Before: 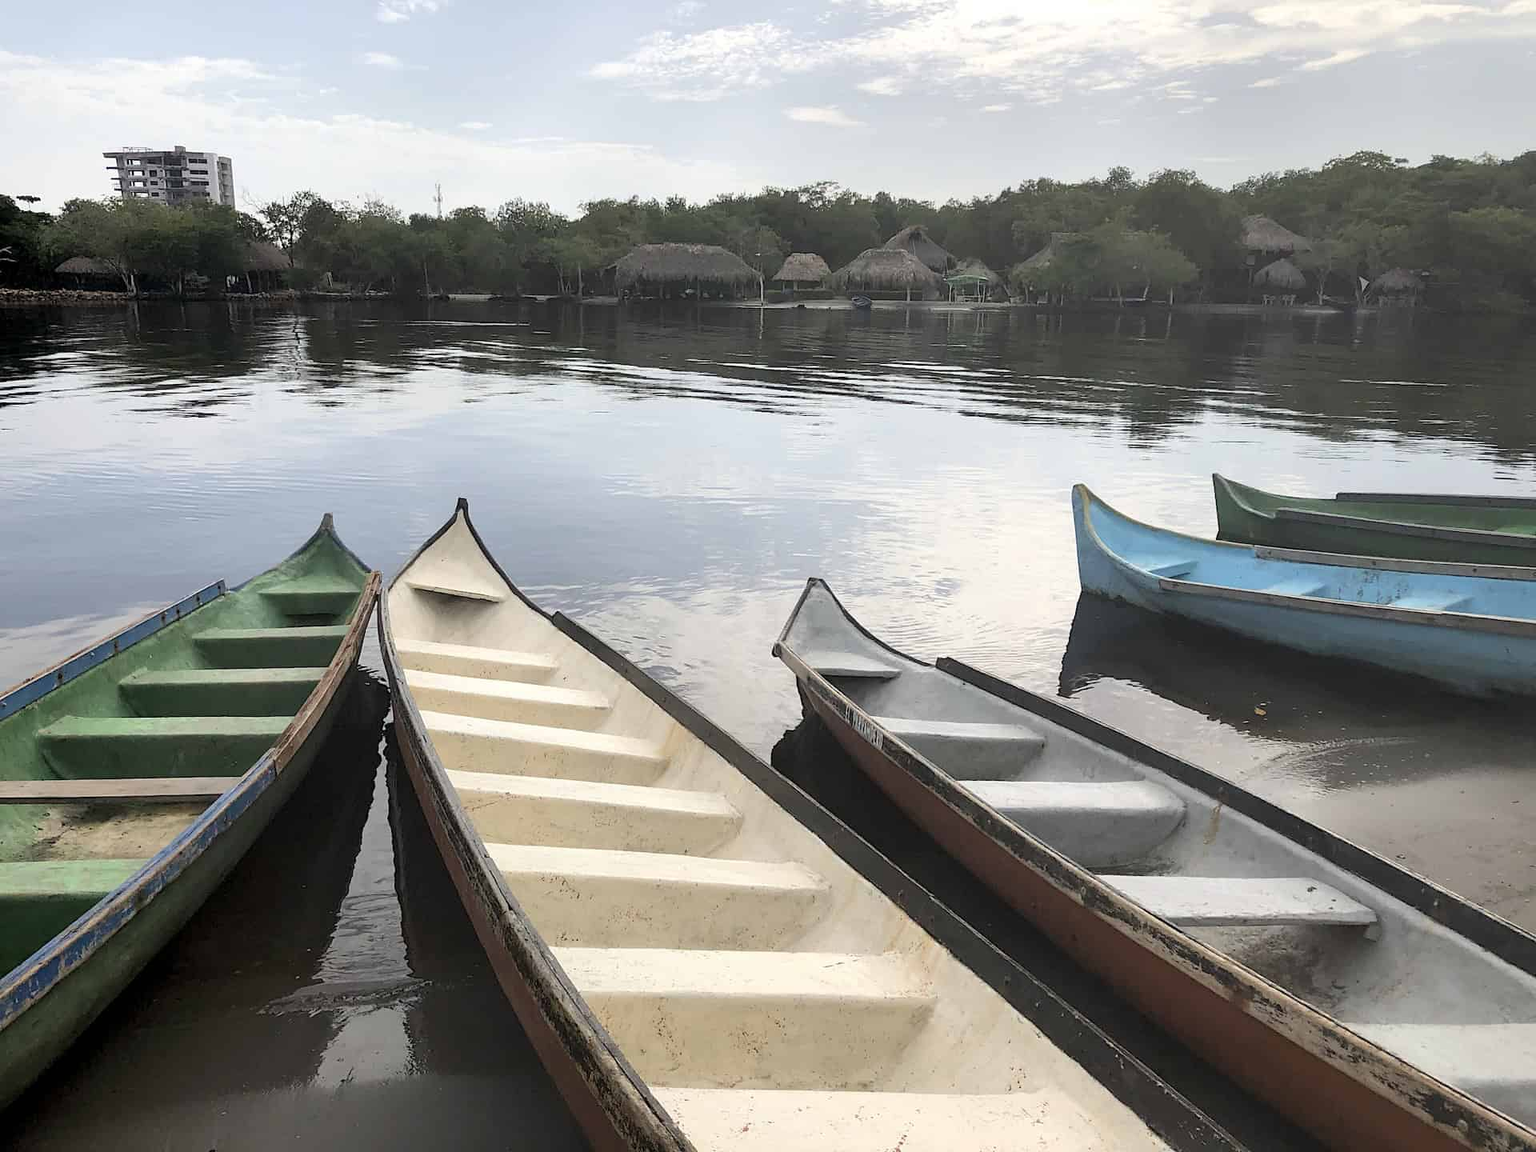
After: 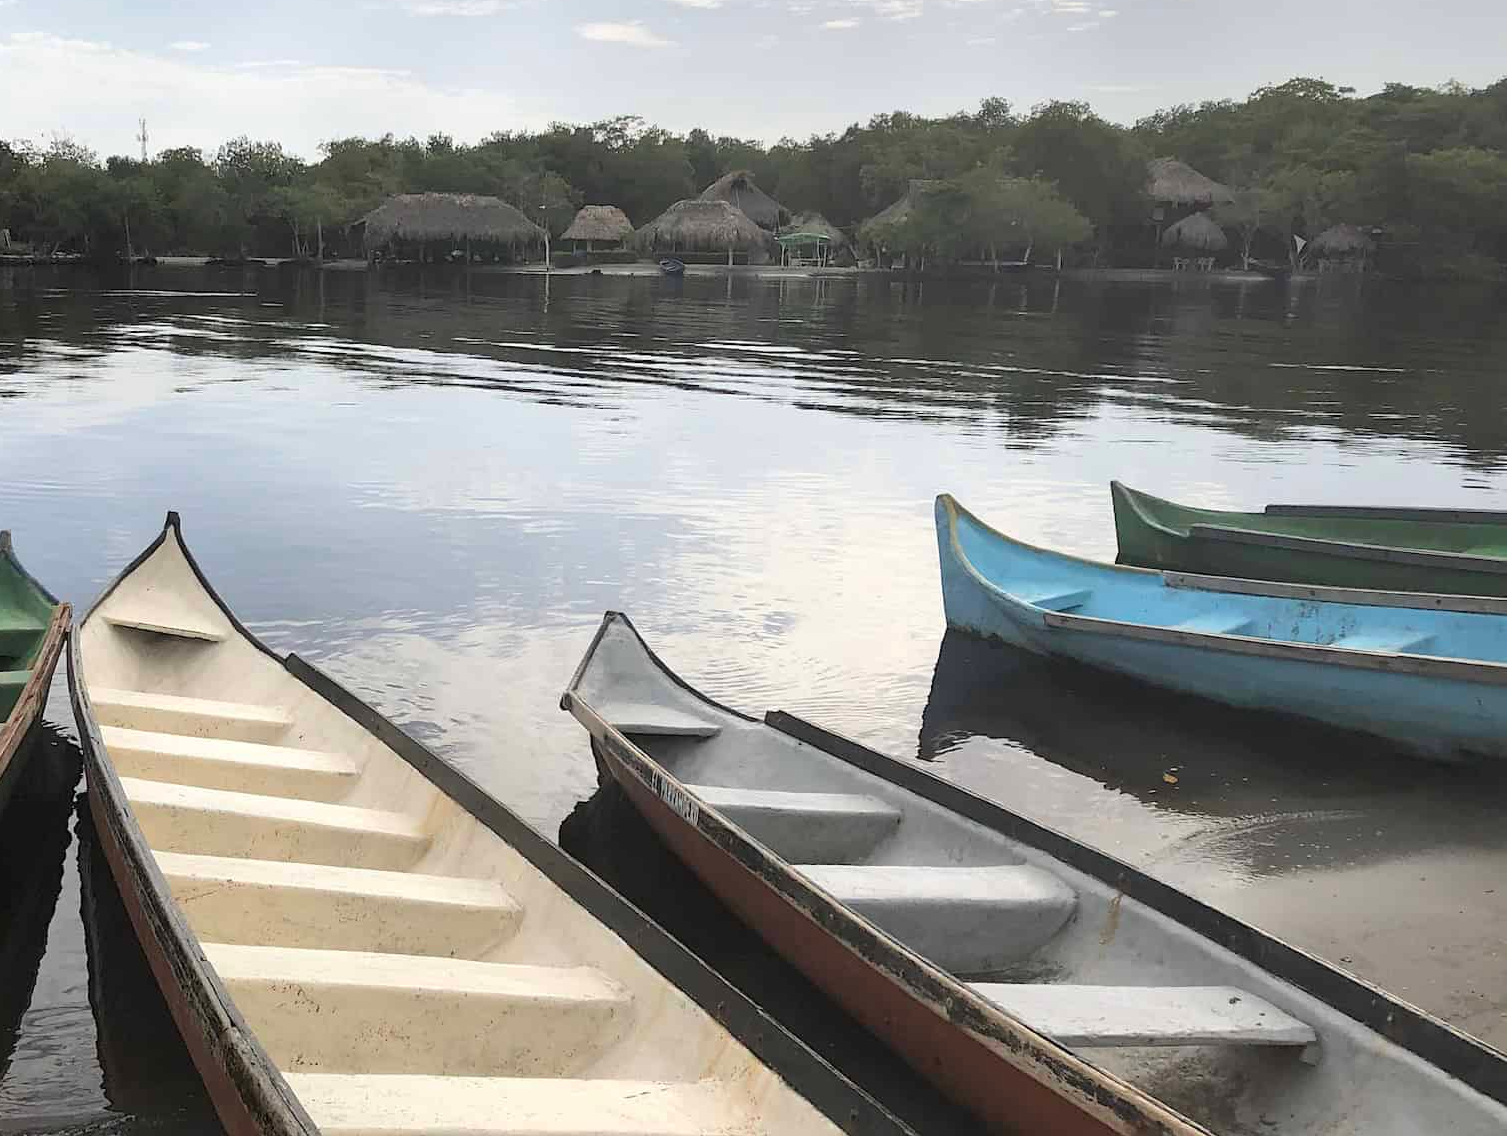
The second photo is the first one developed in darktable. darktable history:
crop and rotate: left 21.097%, top 7.756%, right 0.404%, bottom 13.325%
